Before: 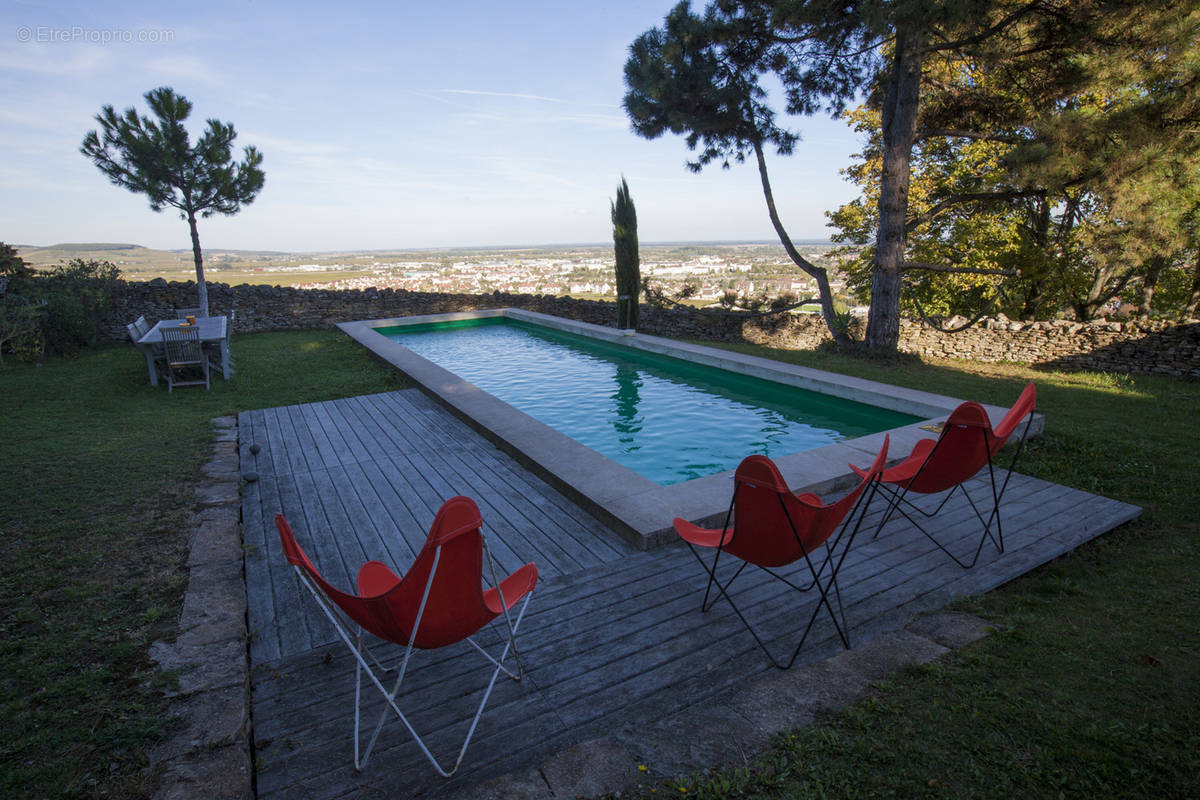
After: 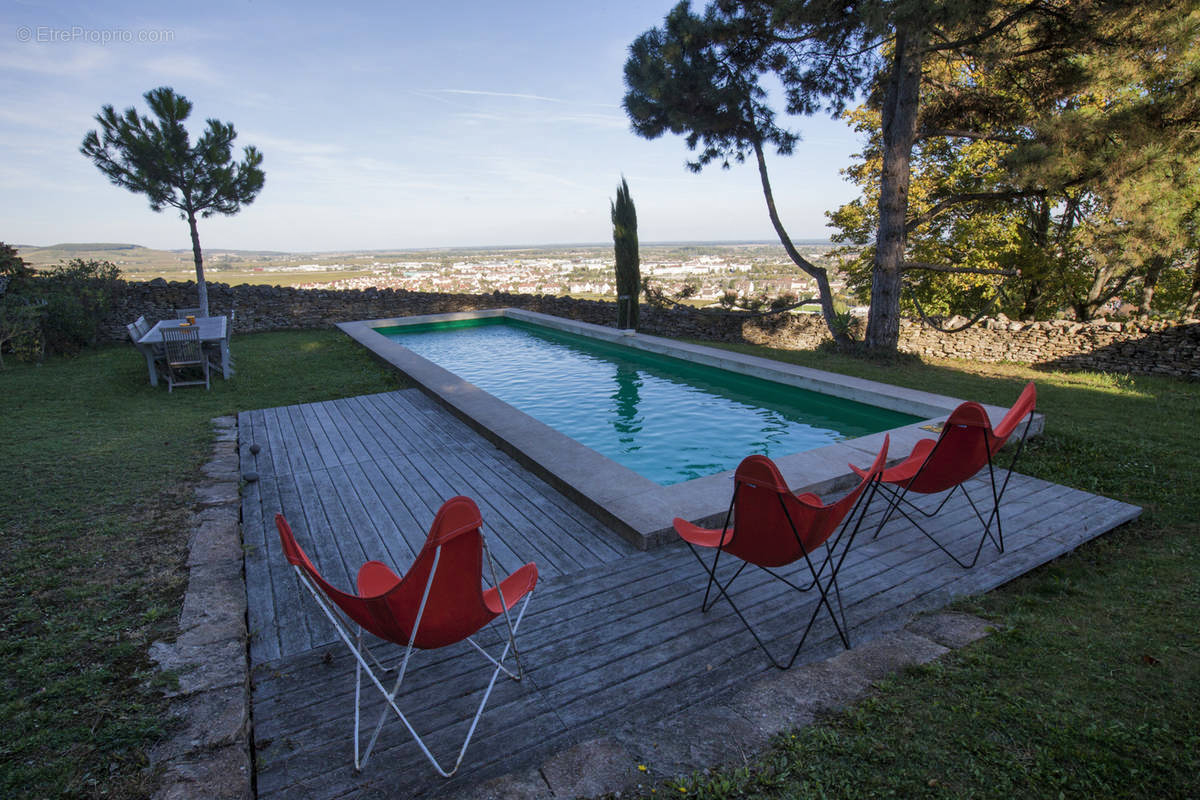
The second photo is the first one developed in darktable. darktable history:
shadows and highlights: shadows 47.83, highlights -42.71, soften with gaussian
